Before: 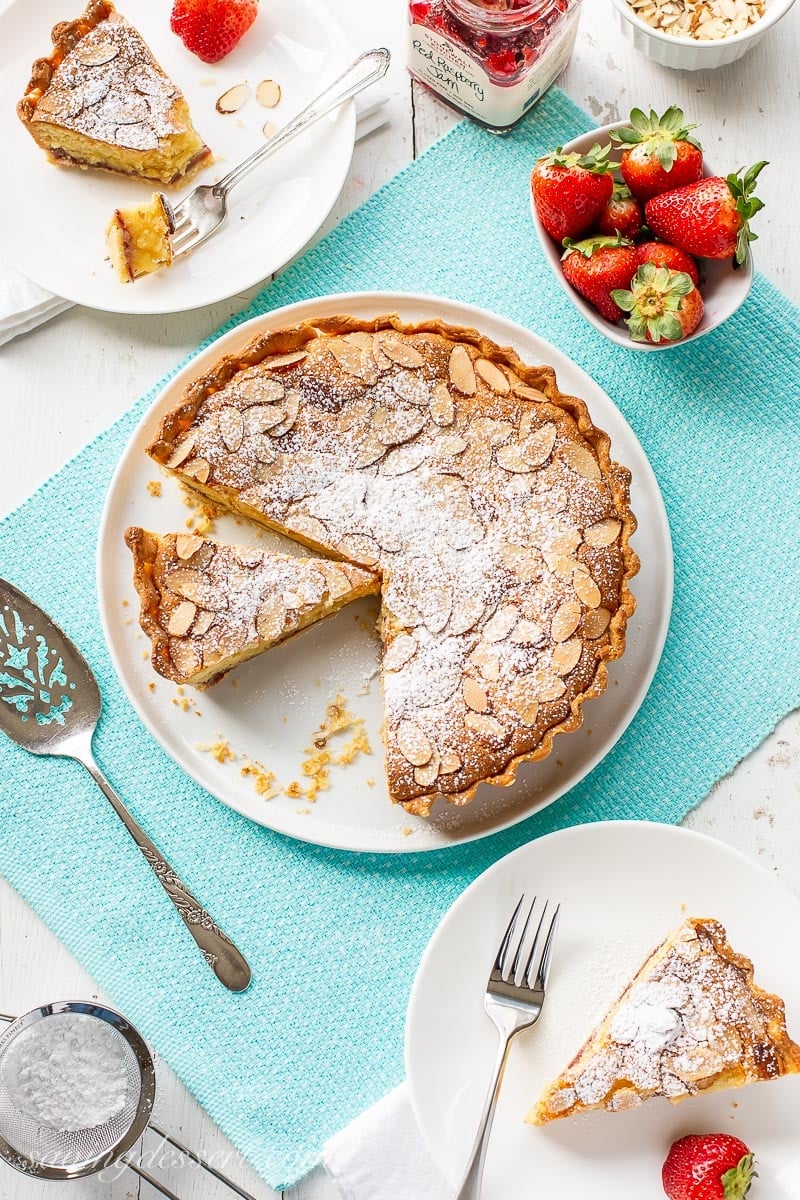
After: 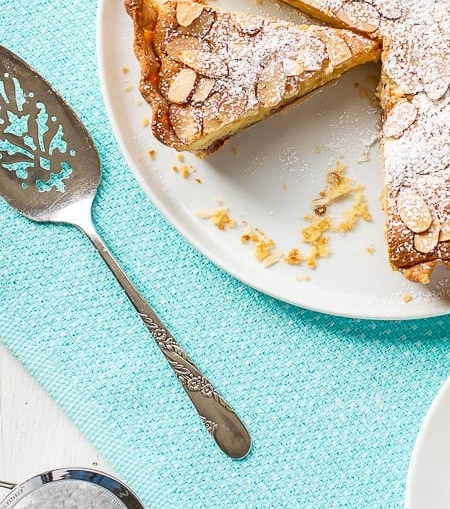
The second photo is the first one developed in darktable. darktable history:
crop: top 44.456%, right 43.741%, bottom 13.113%
